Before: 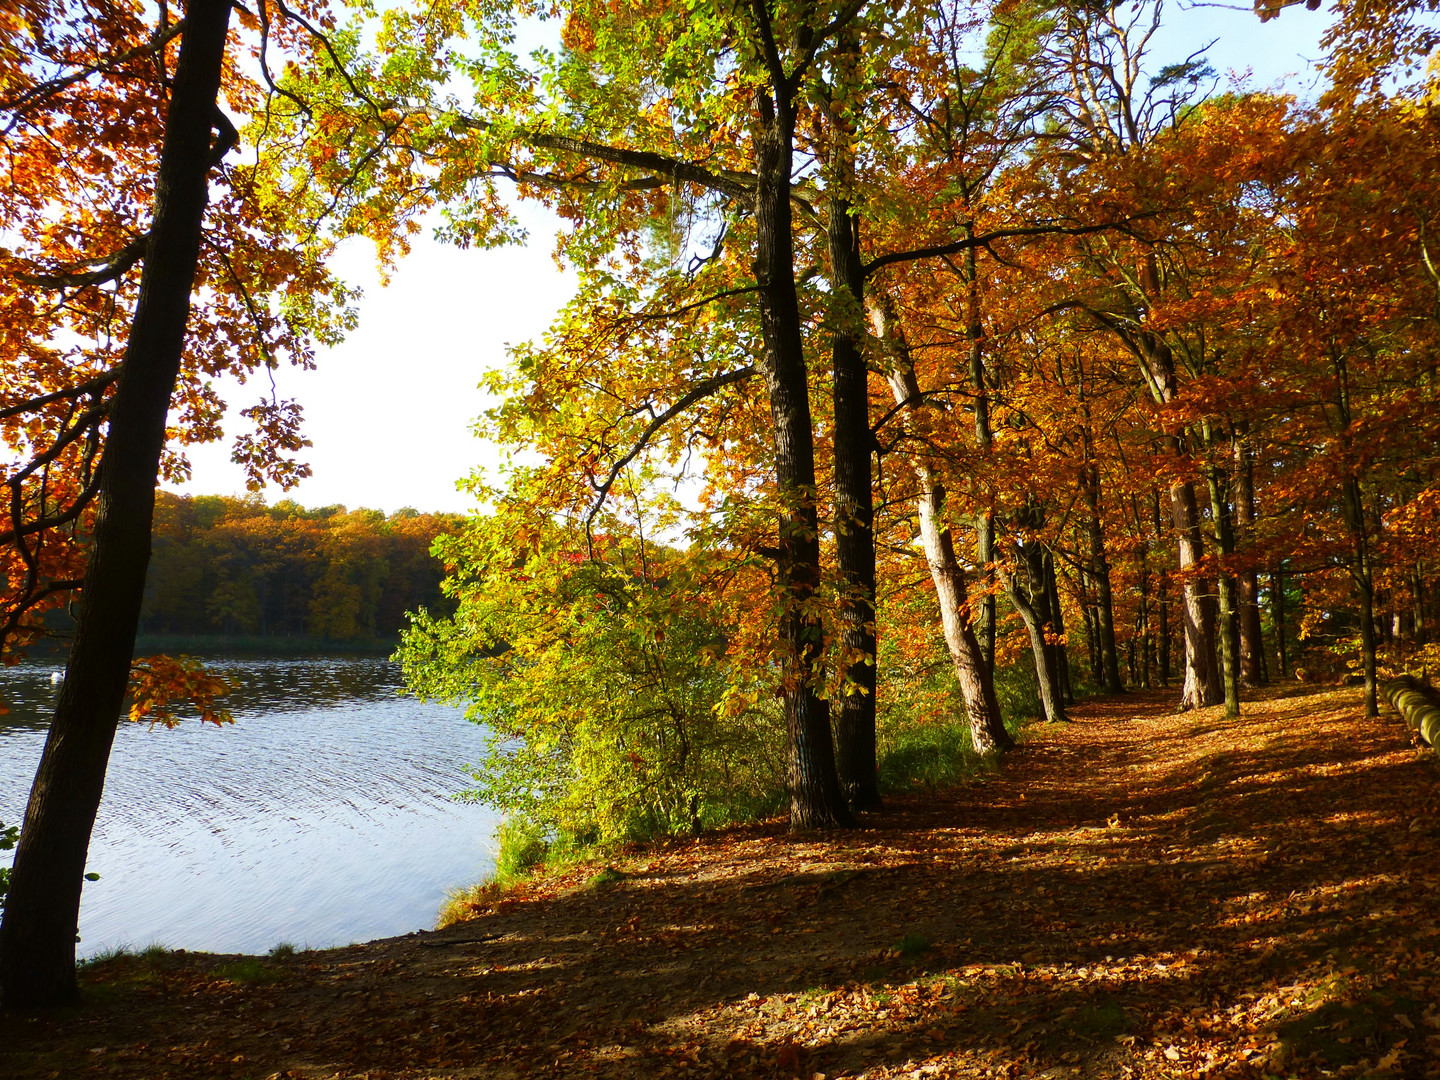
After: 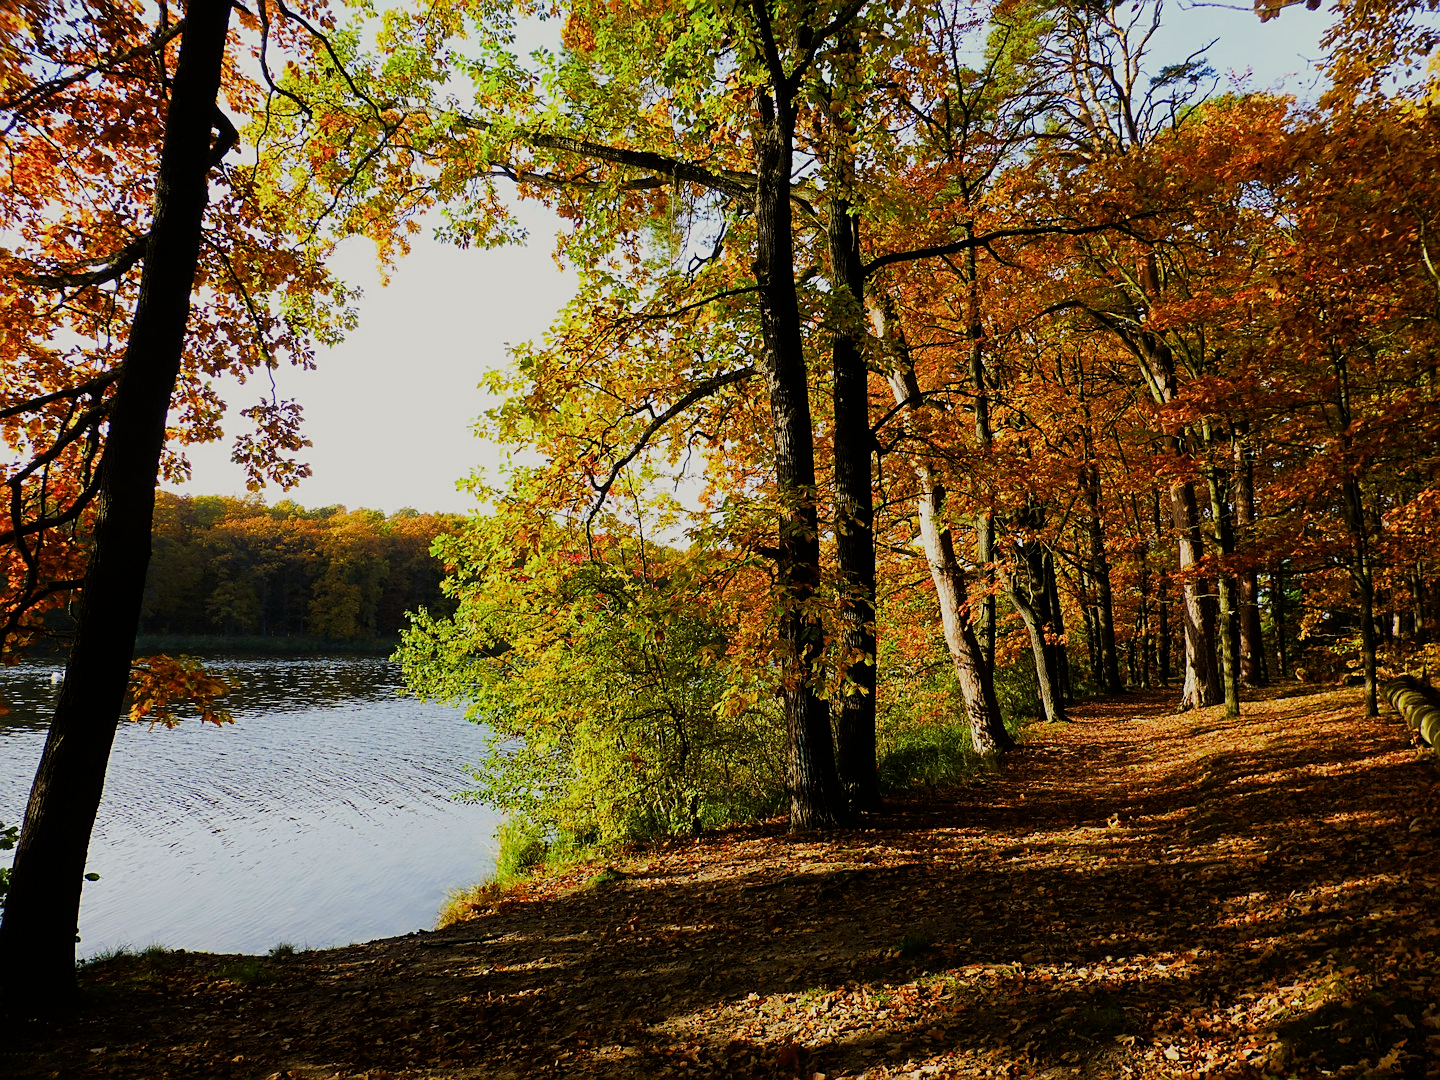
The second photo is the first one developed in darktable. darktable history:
filmic rgb: black relative exposure -7.47 EV, white relative exposure 4.89 EV, hardness 3.4
color correction: highlights b* 3.04
sharpen: on, module defaults
